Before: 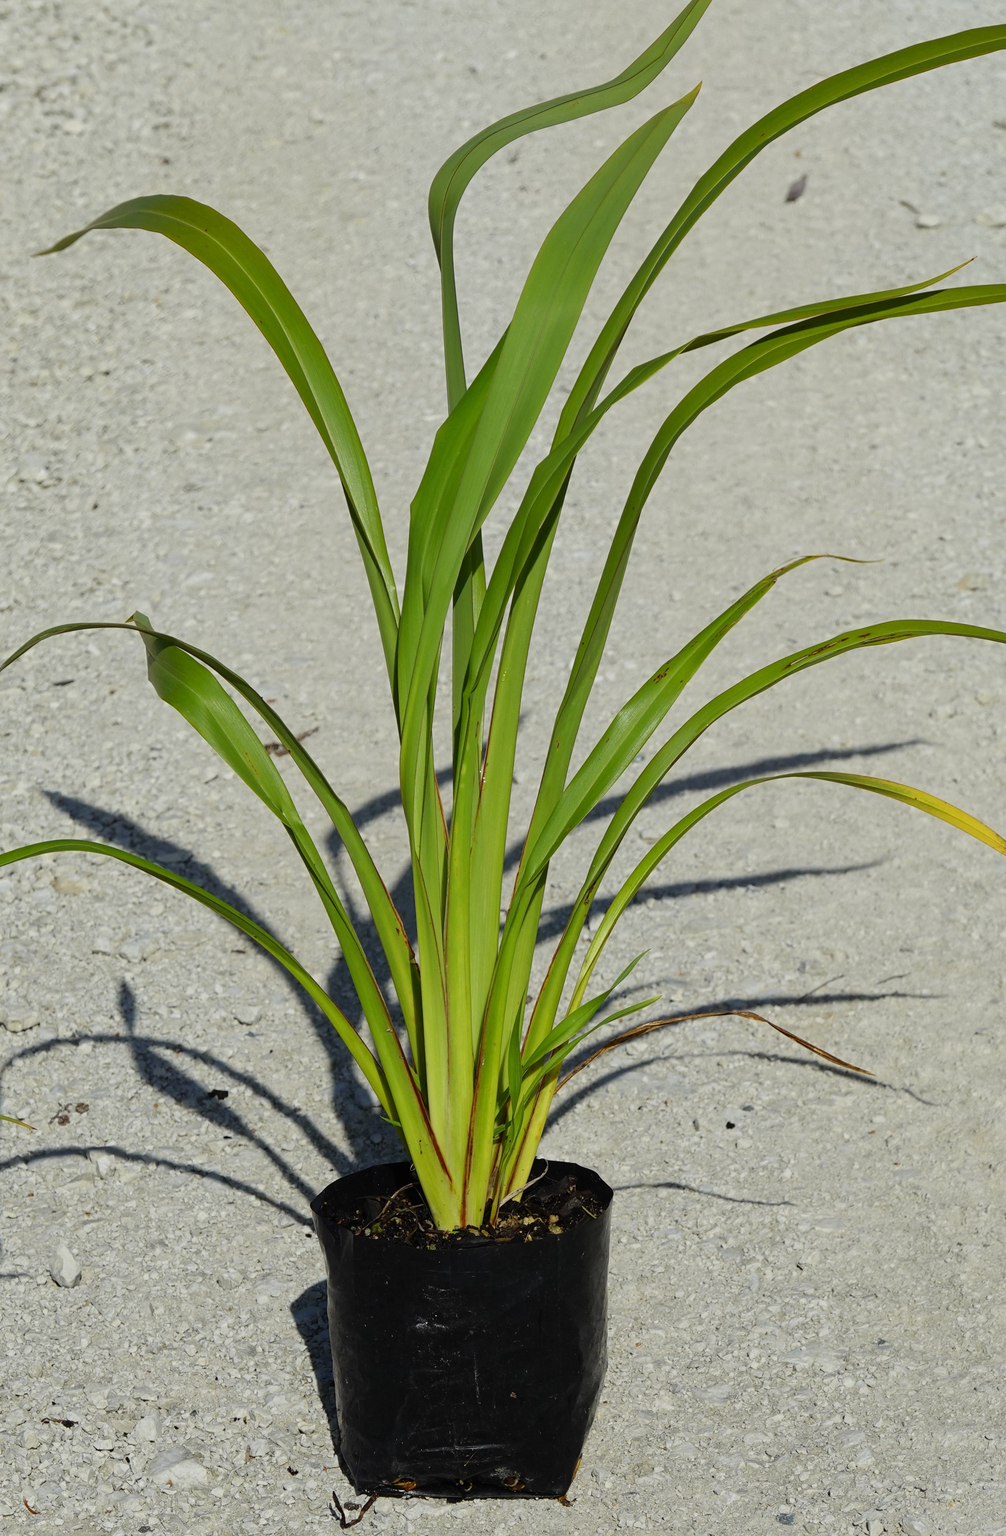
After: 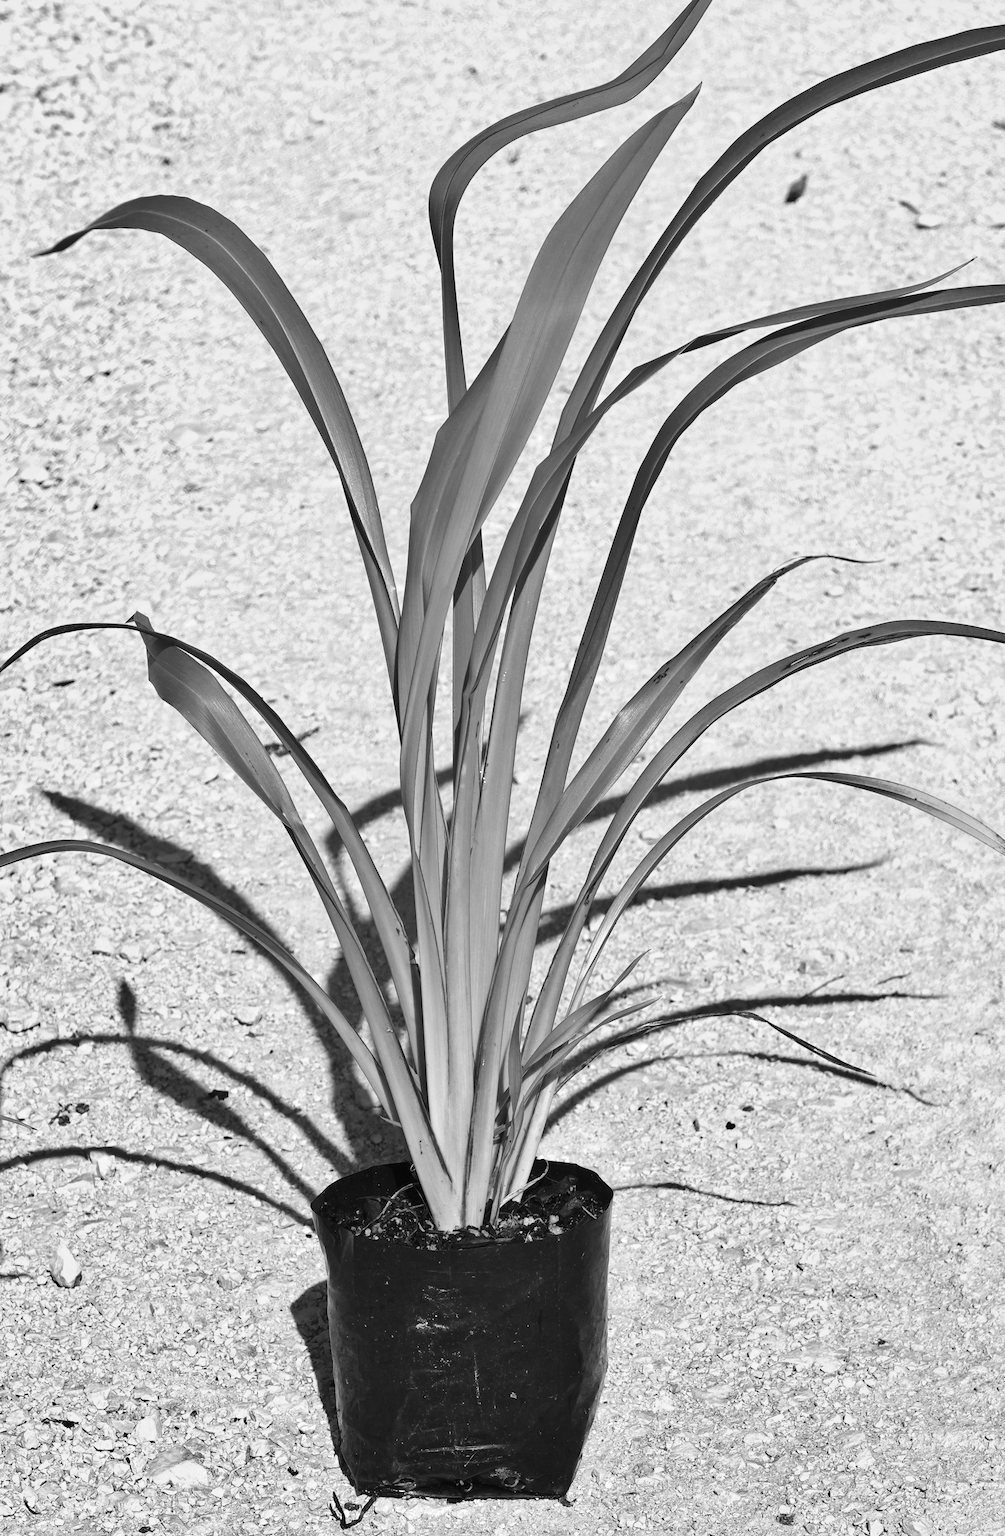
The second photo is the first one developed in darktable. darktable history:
monochrome: a 26.22, b 42.67, size 0.8
shadows and highlights: soften with gaussian
exposure: black level correction 0, exposure 1 EV, compensate exposure bias true, compensate highlight preservation false
